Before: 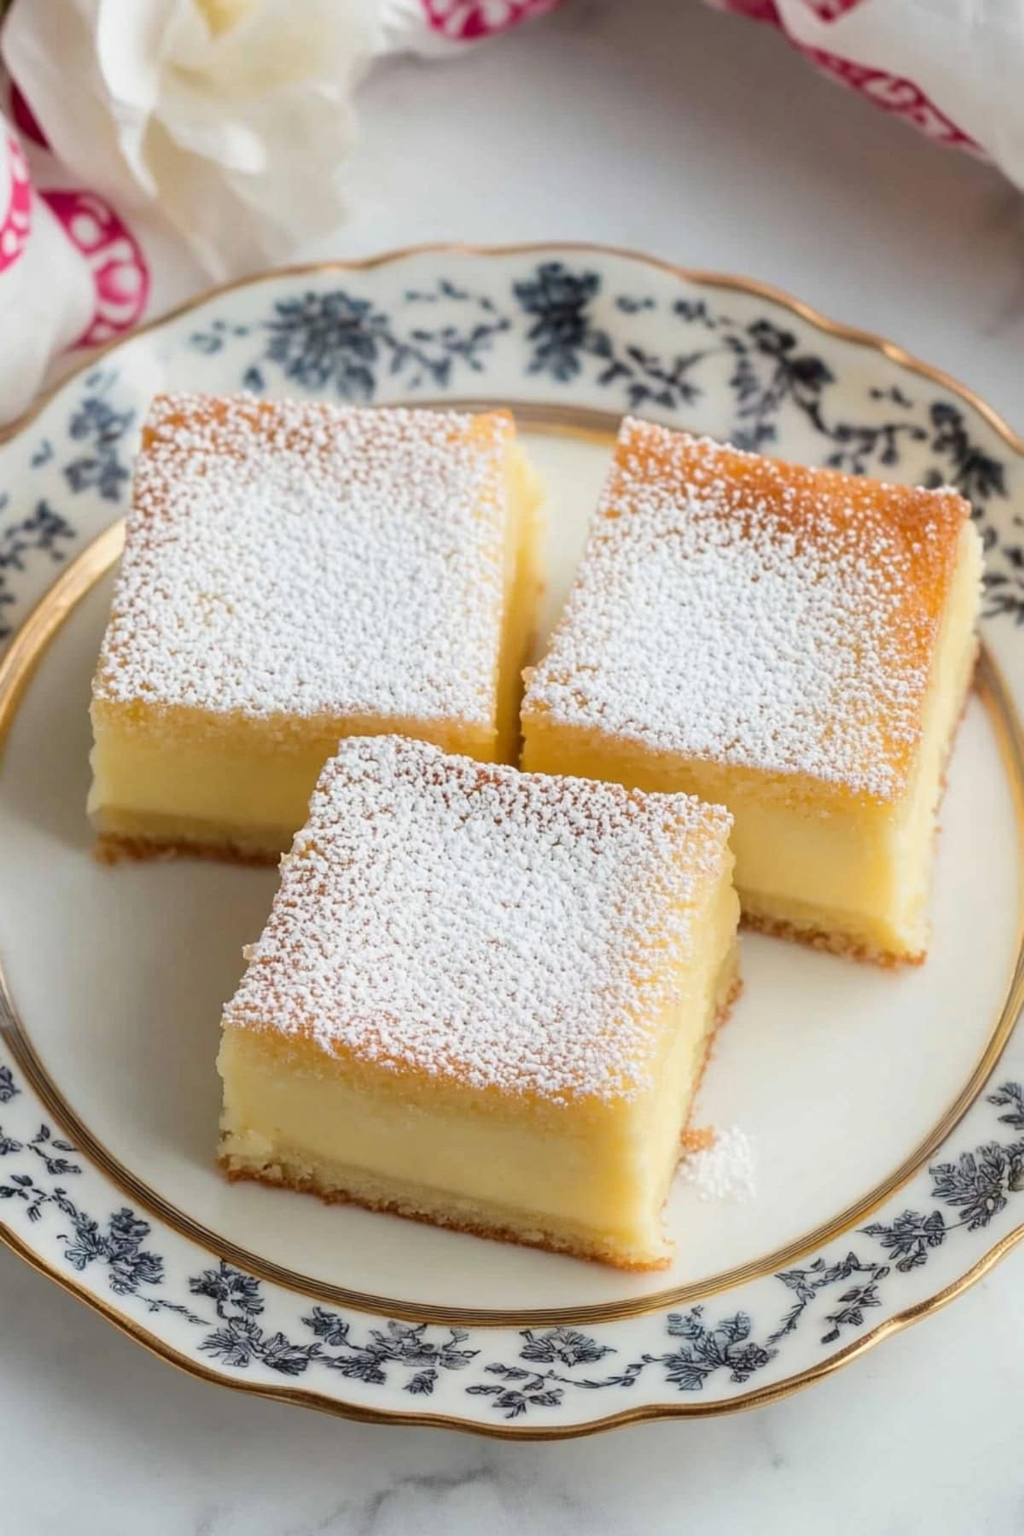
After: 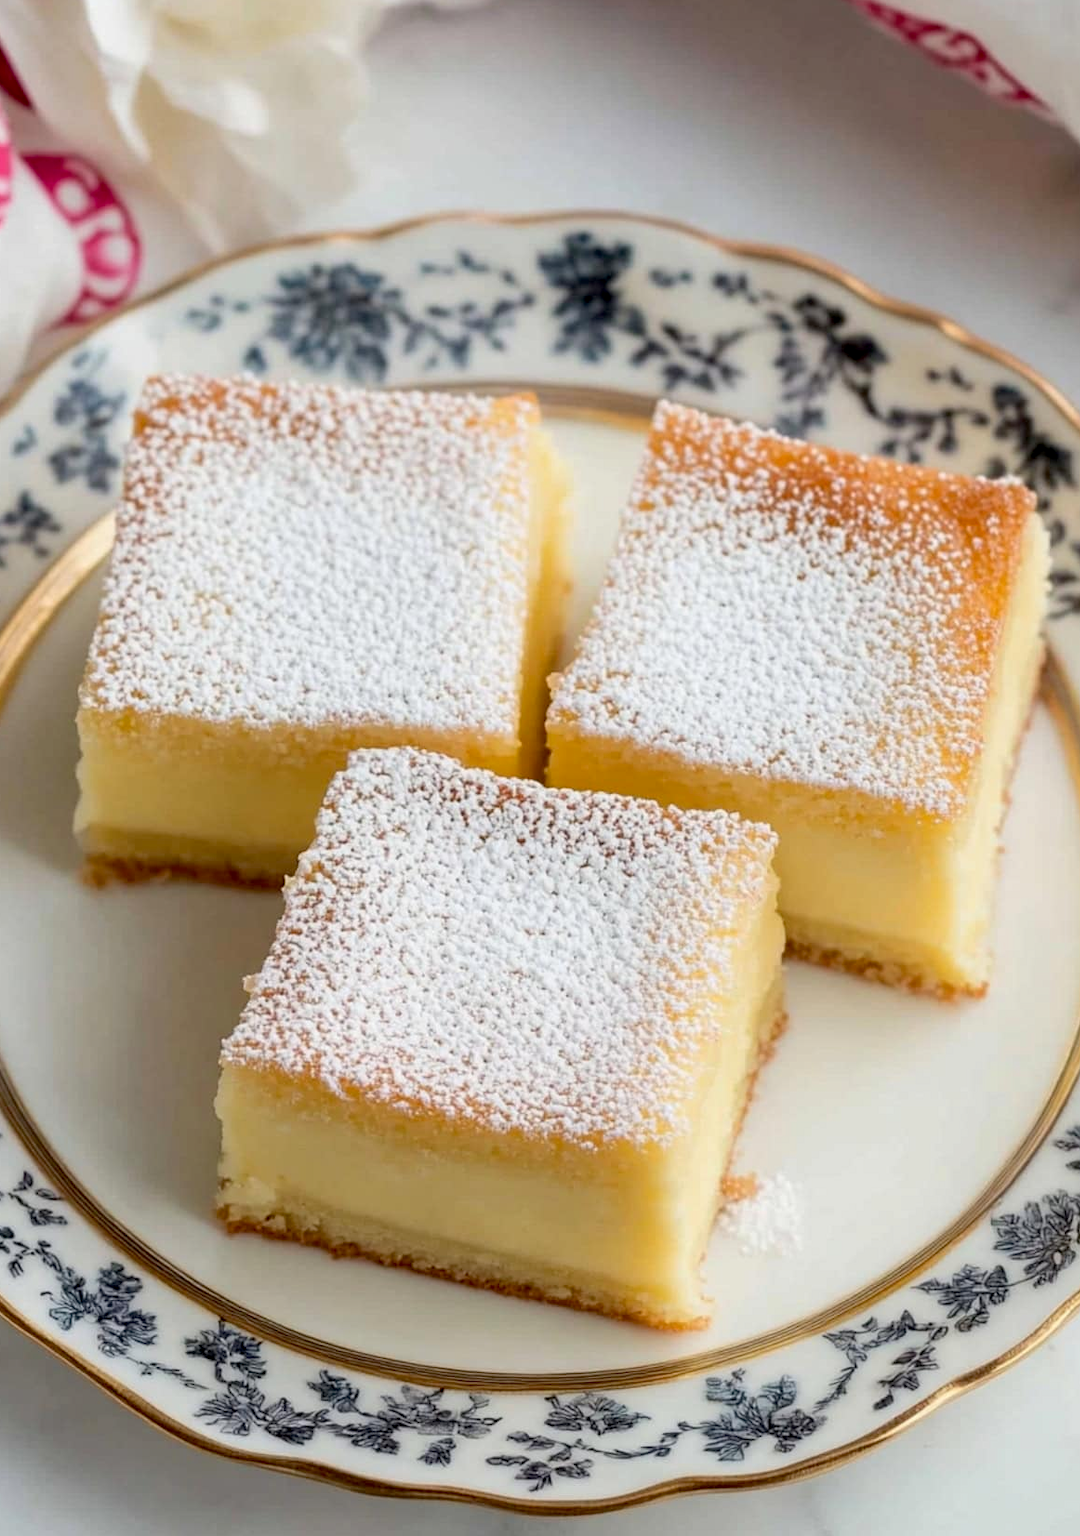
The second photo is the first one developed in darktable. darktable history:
exposure: black level correction 0.012, compensate highlight preservation false
crop: left 1.964%, top 3.251%, right 1.122%, bottom 4.933%
